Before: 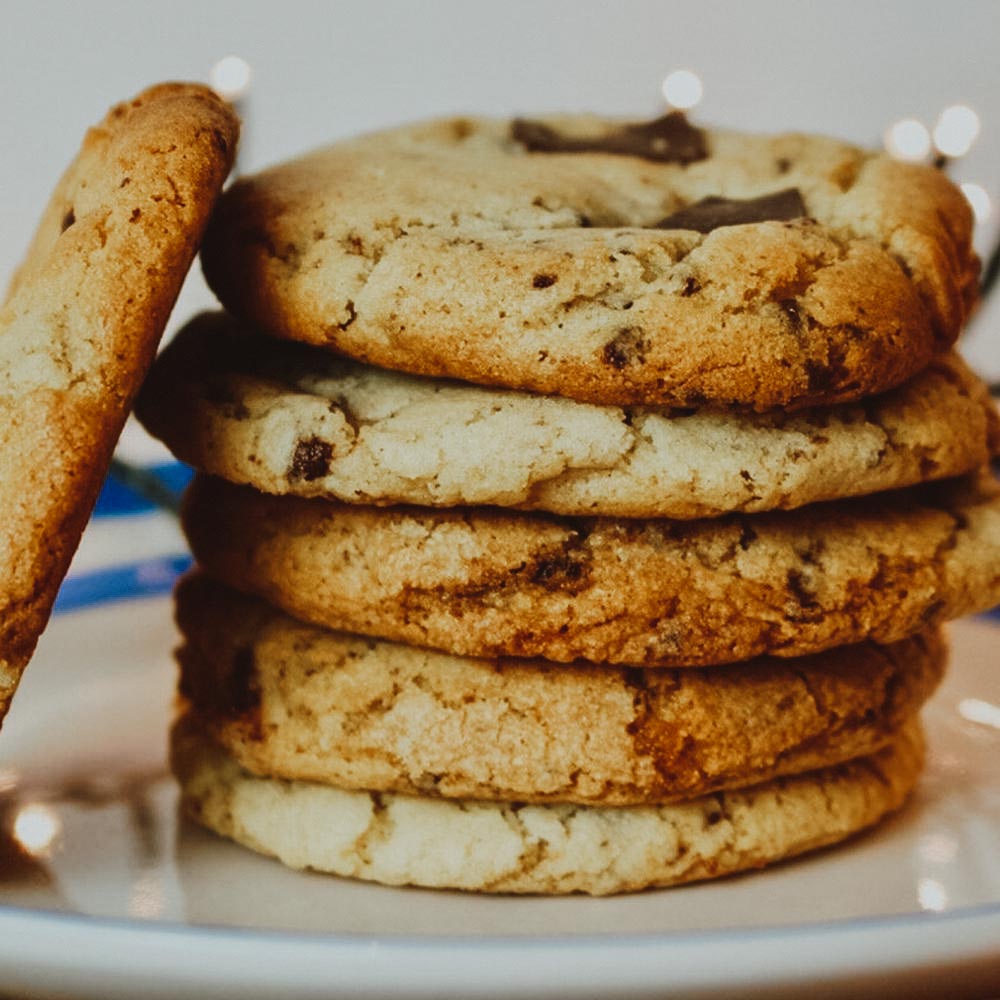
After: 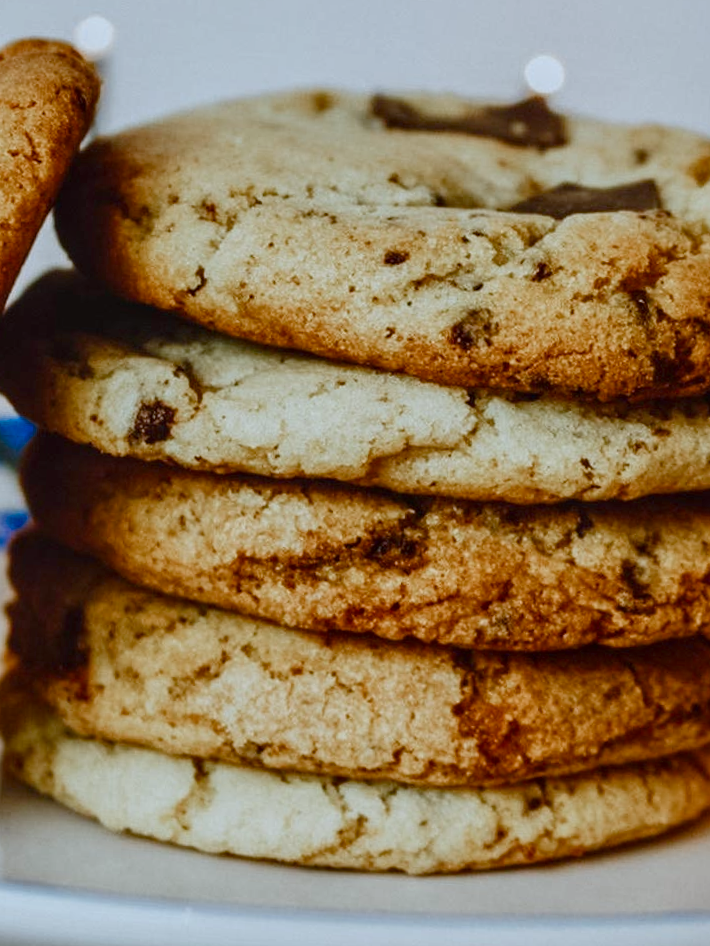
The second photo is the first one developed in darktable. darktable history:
color balance rgb: perceptual saturation grading › global saturation 20%, perceptual saturation grading › highlights -50%, perceptual saturation grading › shadows 30%
crop and rotate: angle -3.27°, left 14.277%, top 0.028%, right 10.766%, bottom 0.028%
color calibration: x 0.37, y 0.382, temperature 4313.32 K
local contrast: on, module defaults
